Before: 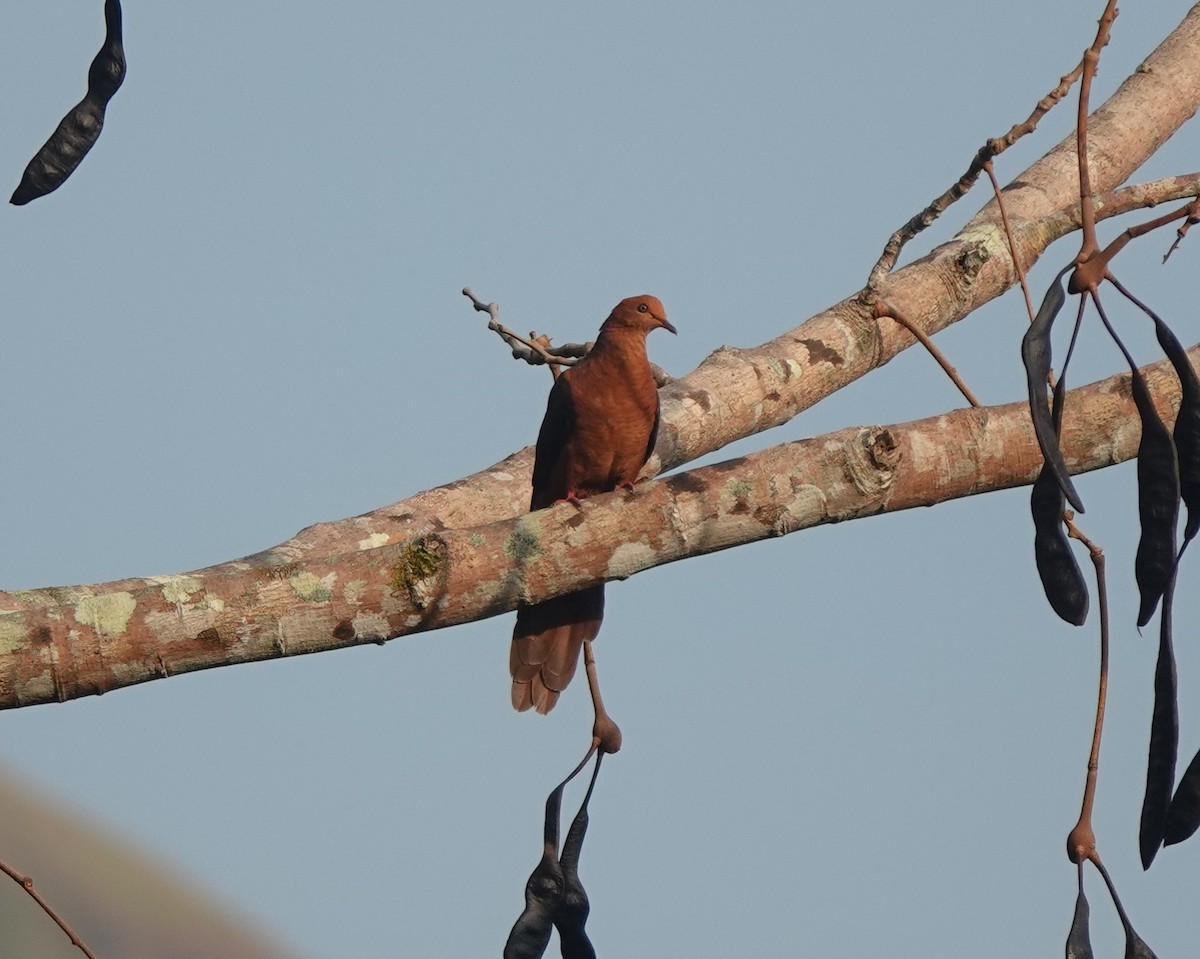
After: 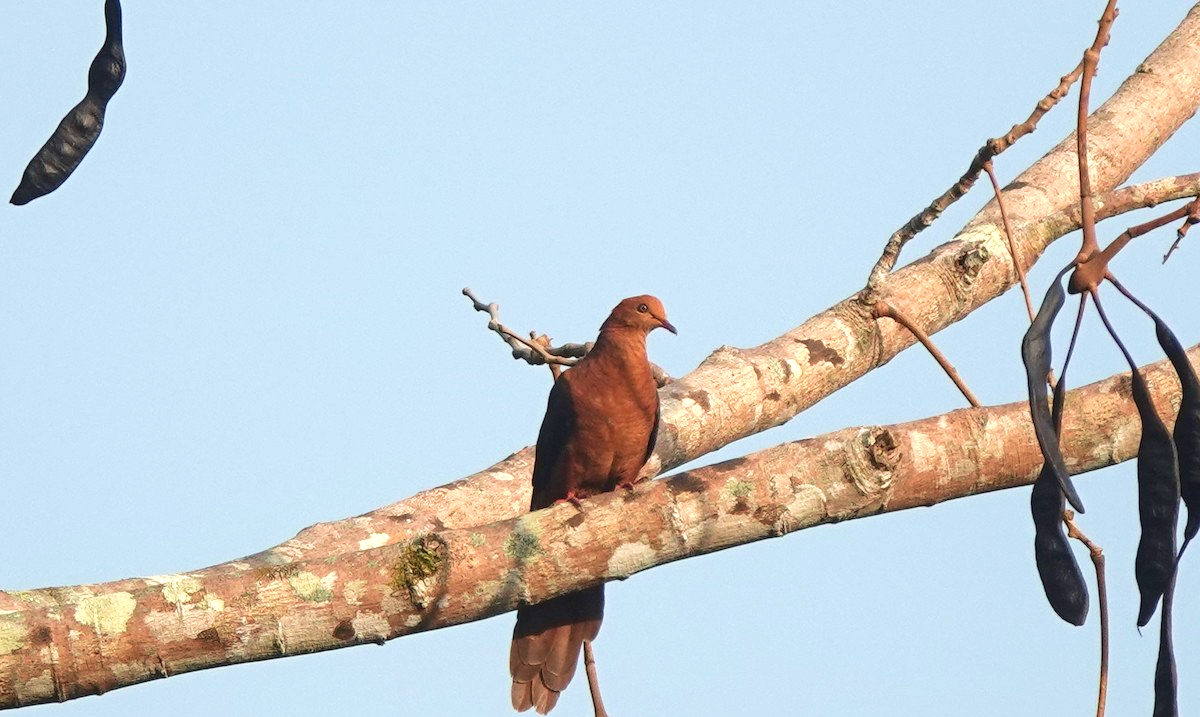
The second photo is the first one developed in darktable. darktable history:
color correction: highlights a* 0.003, highlights b* -0.283
velvia: on, module defaults
crop: bottom 24.967%
exposure: exposure 1 EV, compensate highlight preservation false
